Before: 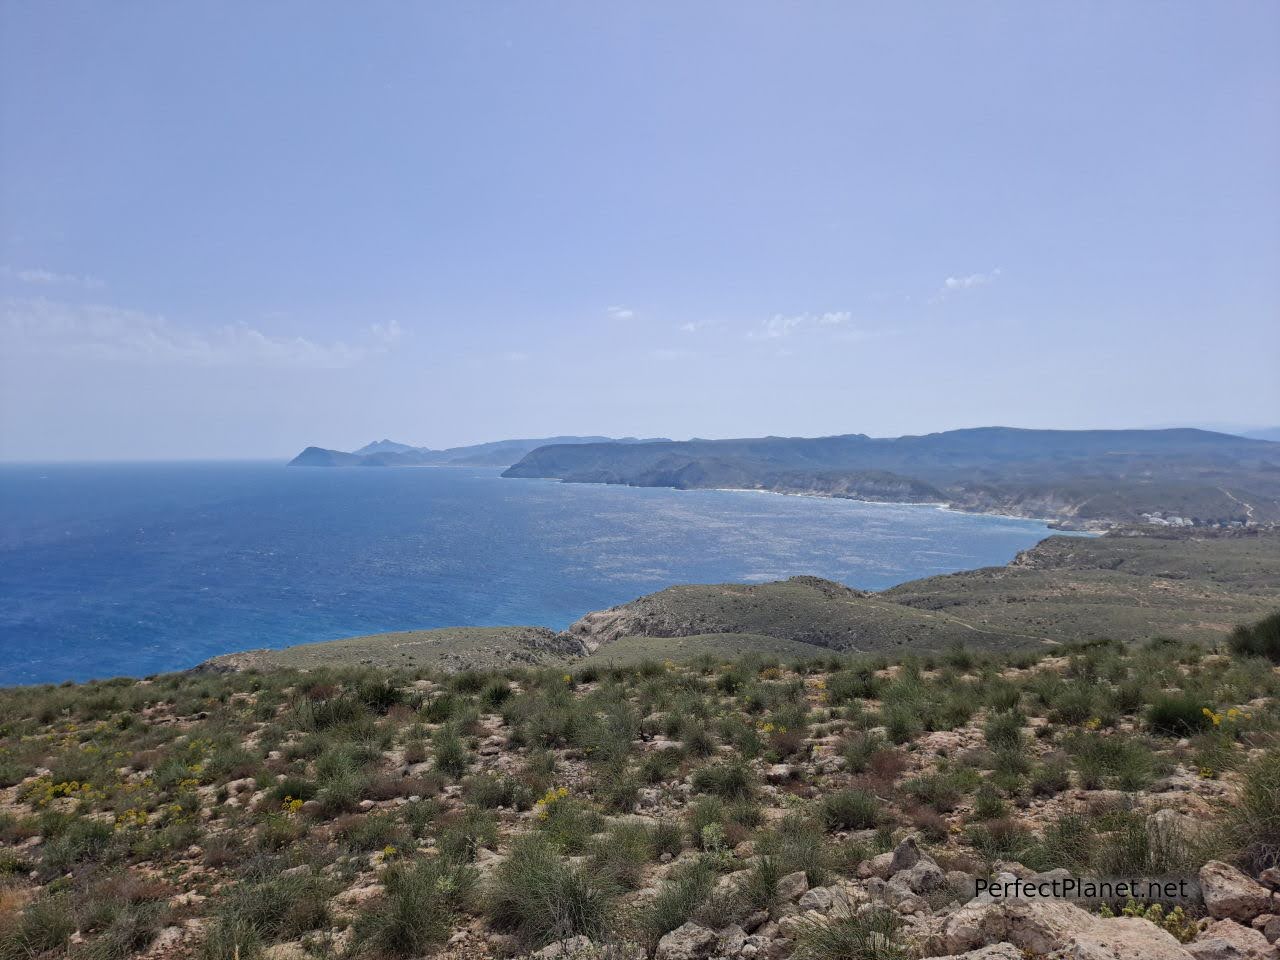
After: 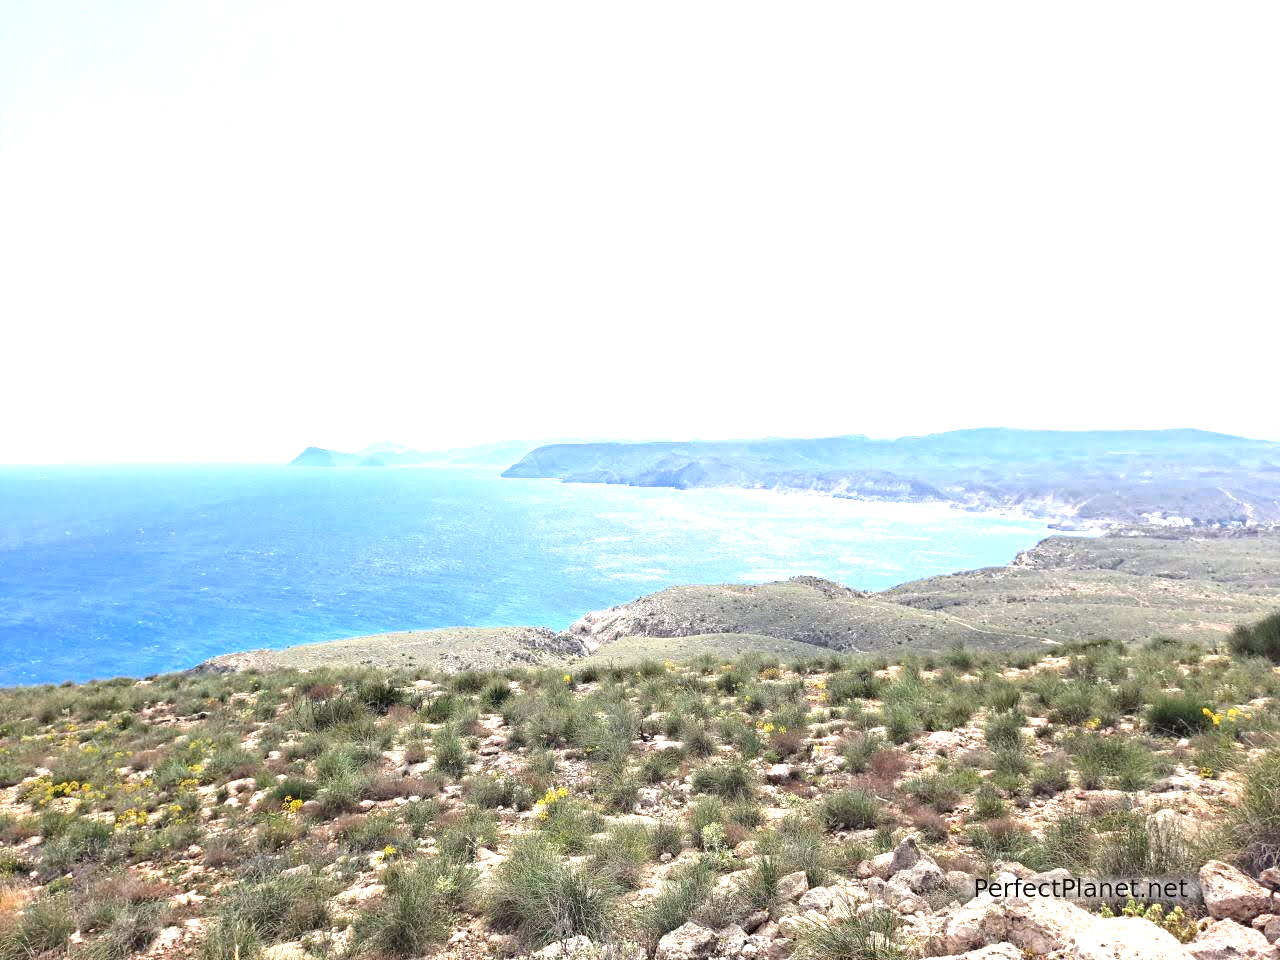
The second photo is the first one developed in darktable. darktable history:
exposure: black level correction 0, exposure 1.994 EV, compensate exposure bias true, compensate highlight preservation false
